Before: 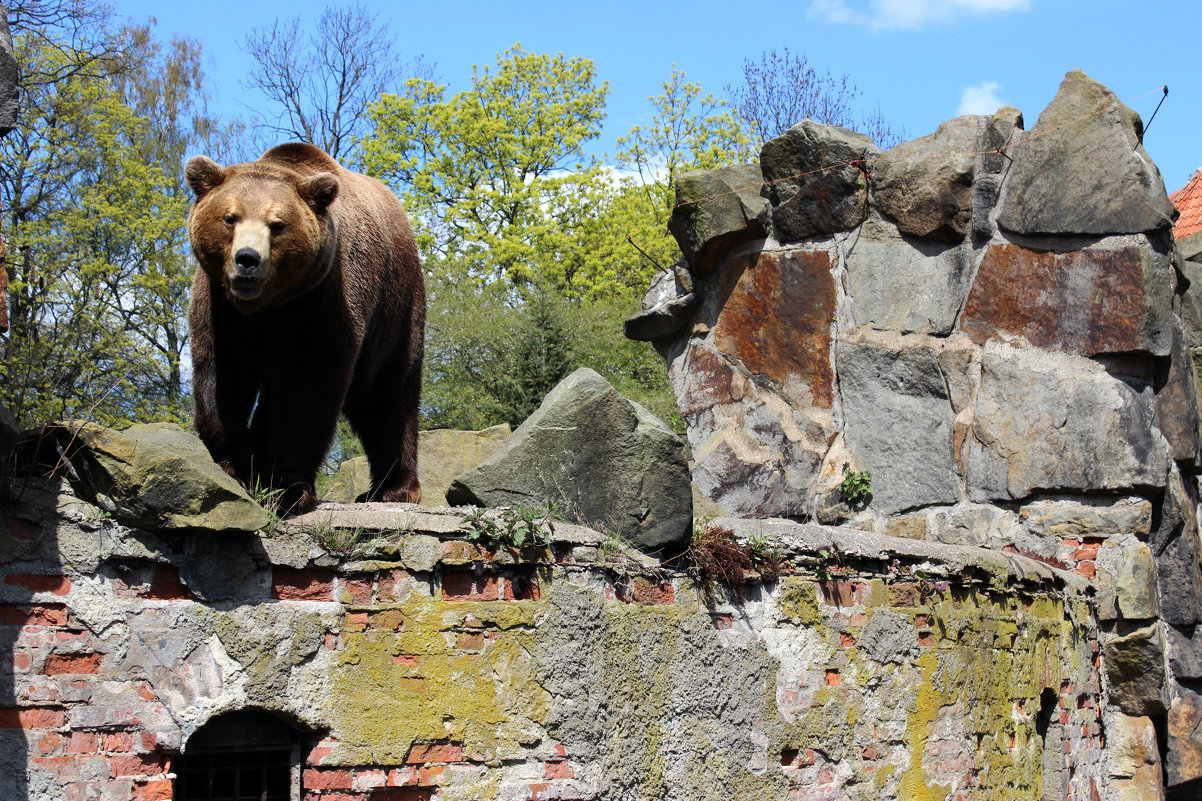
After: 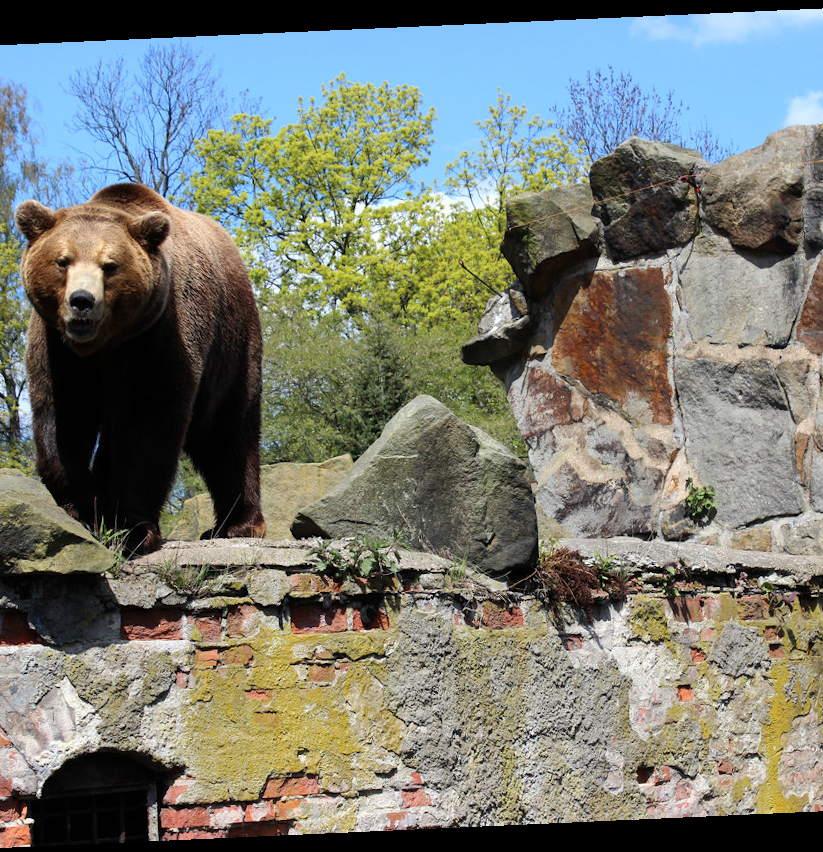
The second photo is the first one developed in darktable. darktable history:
rotate and perspective: rotation -2.56°, automatic cropping off
crop and rotate: left 14.385%, right 18.948%
